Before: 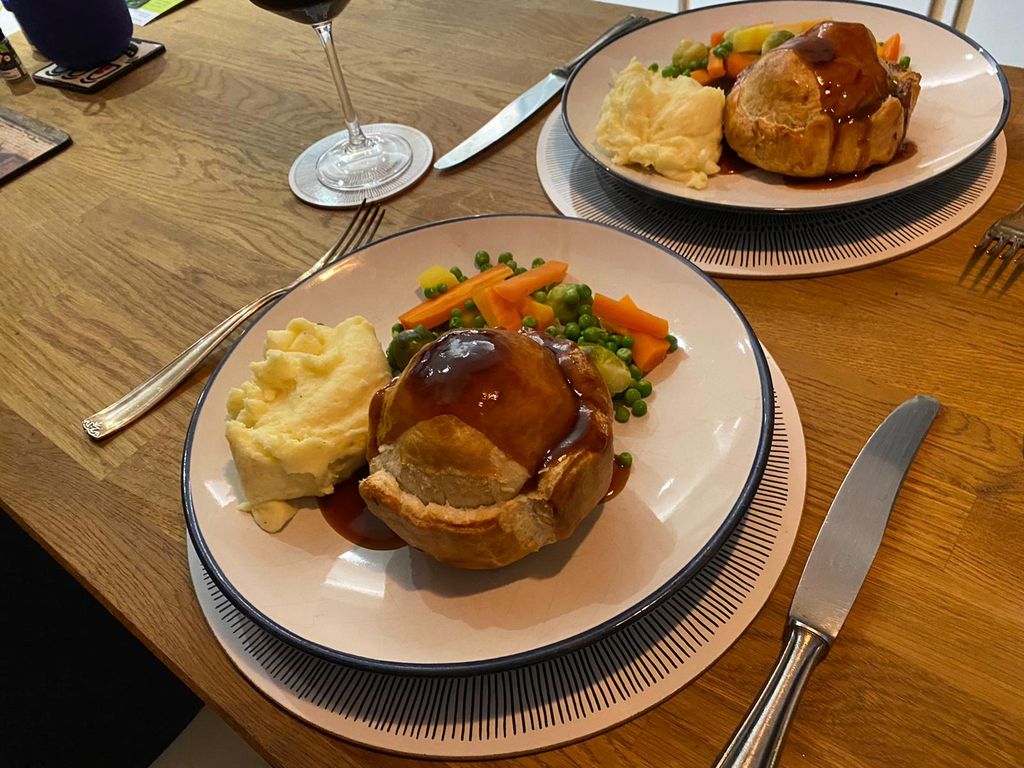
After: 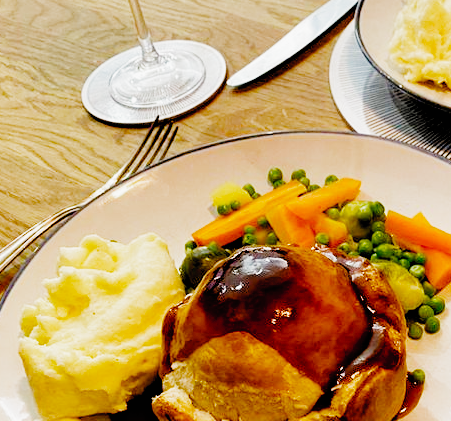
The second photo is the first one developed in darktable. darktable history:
crop: left 20.248%, top 10.86%, right 35.675%, bottom 34.321%
filmic rgb: black relative exposure -2.85 EV, white relative exposure 4.56 EV, hardness 1.77, contrast 1.25, preserve chrominance no, color science v5 (2021)
exposure: black level correction 0, exposure 1.379 EV, compensate exposure bias true, compensate highlight preservation false
color balance rgb: perceptual saturation grading › global saturation 20%, global vibrance 20%
